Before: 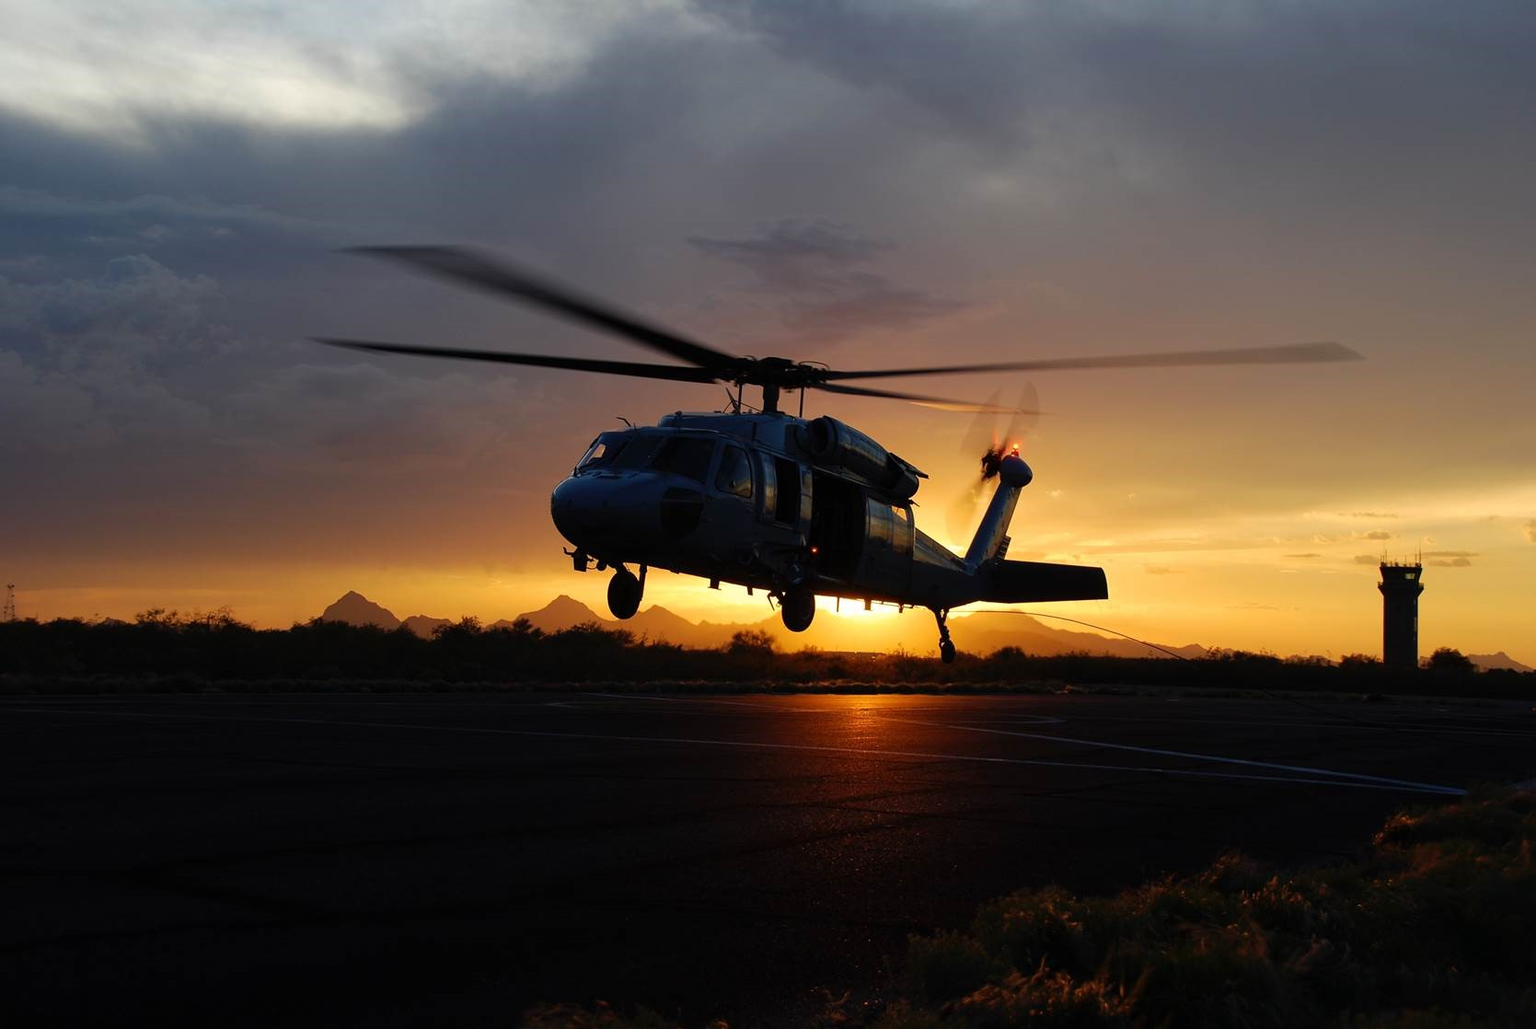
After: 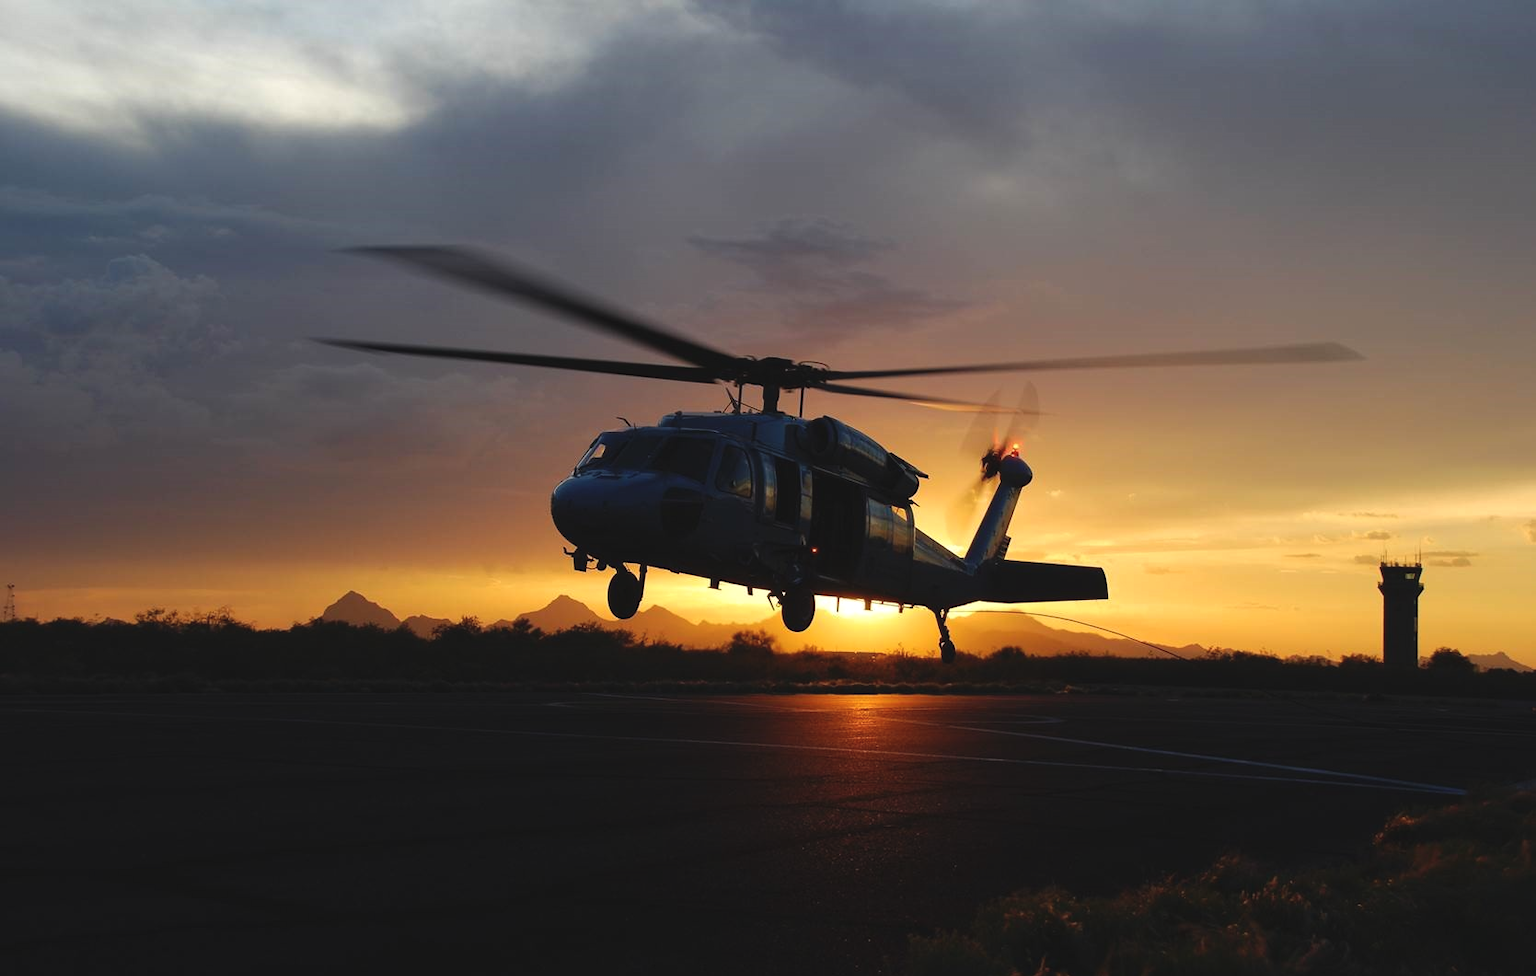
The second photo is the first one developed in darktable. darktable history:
crop and rotate: top 0.009%, bottom 5.082%
exposure: black level correction -0.007, exposure 0.066 EV, compensate highlight preservation false
